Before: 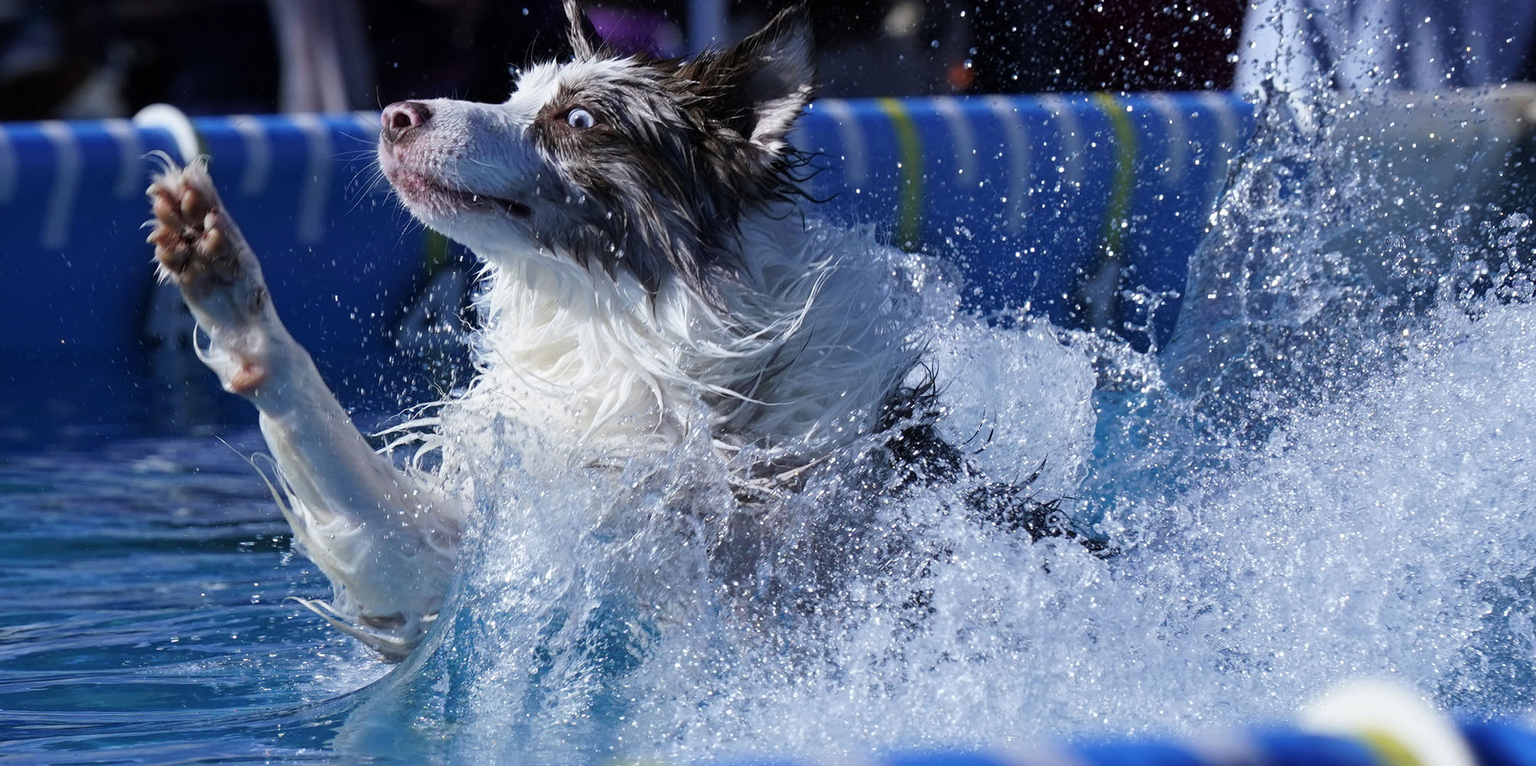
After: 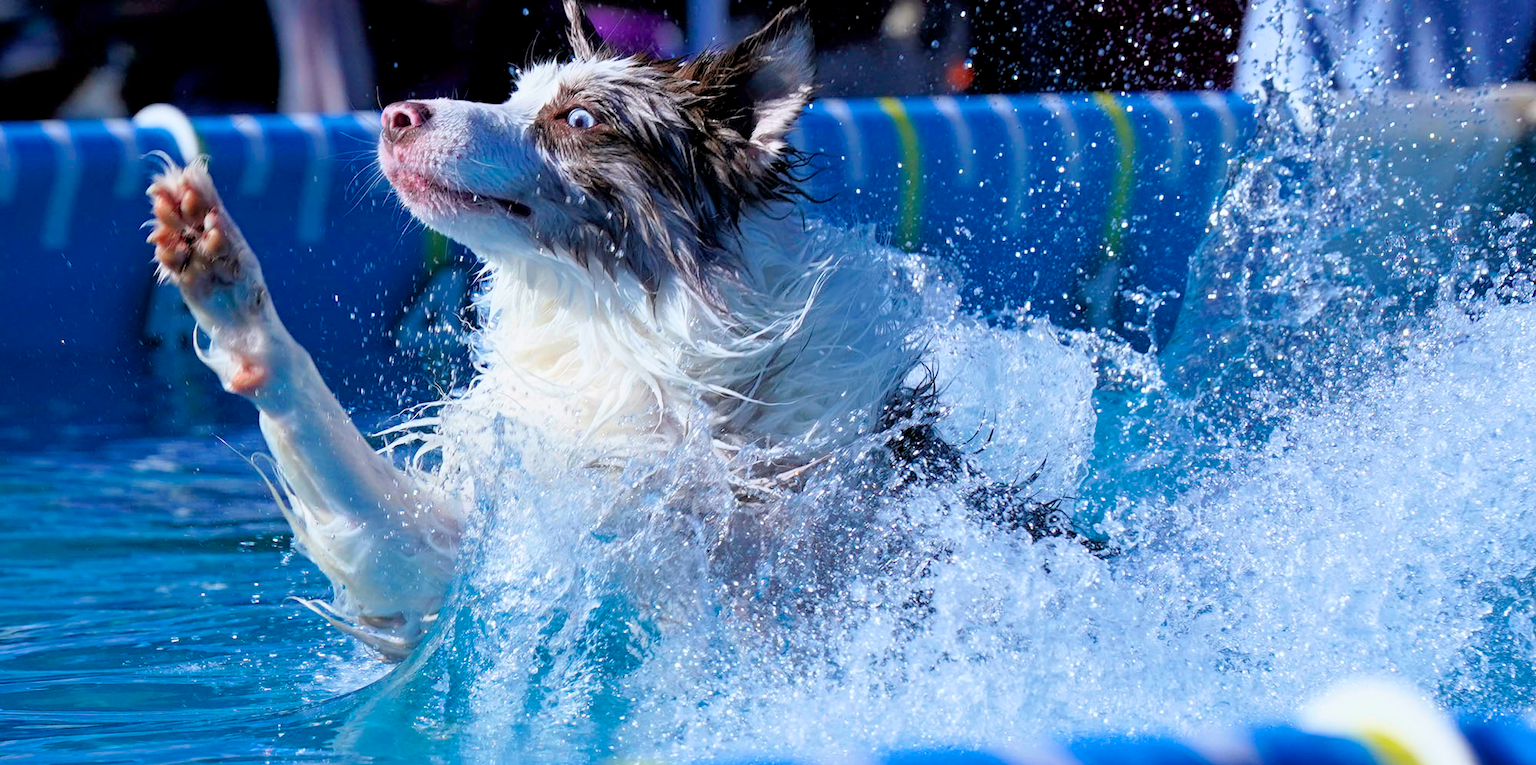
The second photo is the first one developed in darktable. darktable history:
tone equalizer: -8 EV 0.242 EV, -7 EV 0.443 EV, -6 EV 0.442 EV, -5 EV 0.212 EV, -3 EV -0.263 EV, -2 EV -0.406 EV, -1 EV -0.392 EV, +0 EV -0.27 EV, edges refinement/feathering 500, mask exposure compensation -1.57 EV, preserve details no
exposure: exposure 1.146 EV, compensate exposure bias true, compensate highlight preservation false
color balance rgb: perceptual saturation grading › global saturation 24.899%
filmic rgb: middle gray luminance 18.37%, black relative exposure -8.98 EV, white relative exposure 3.72 EV, threshold 6 EV, target black luminance 0%, hardness 4.8, latitude 67.42%, contrast 0.959, highlights saturation mix 20.77%, shadows ↔ highlights balance 21.3%, color science v6 (2022), enable highlight reconstruction true
